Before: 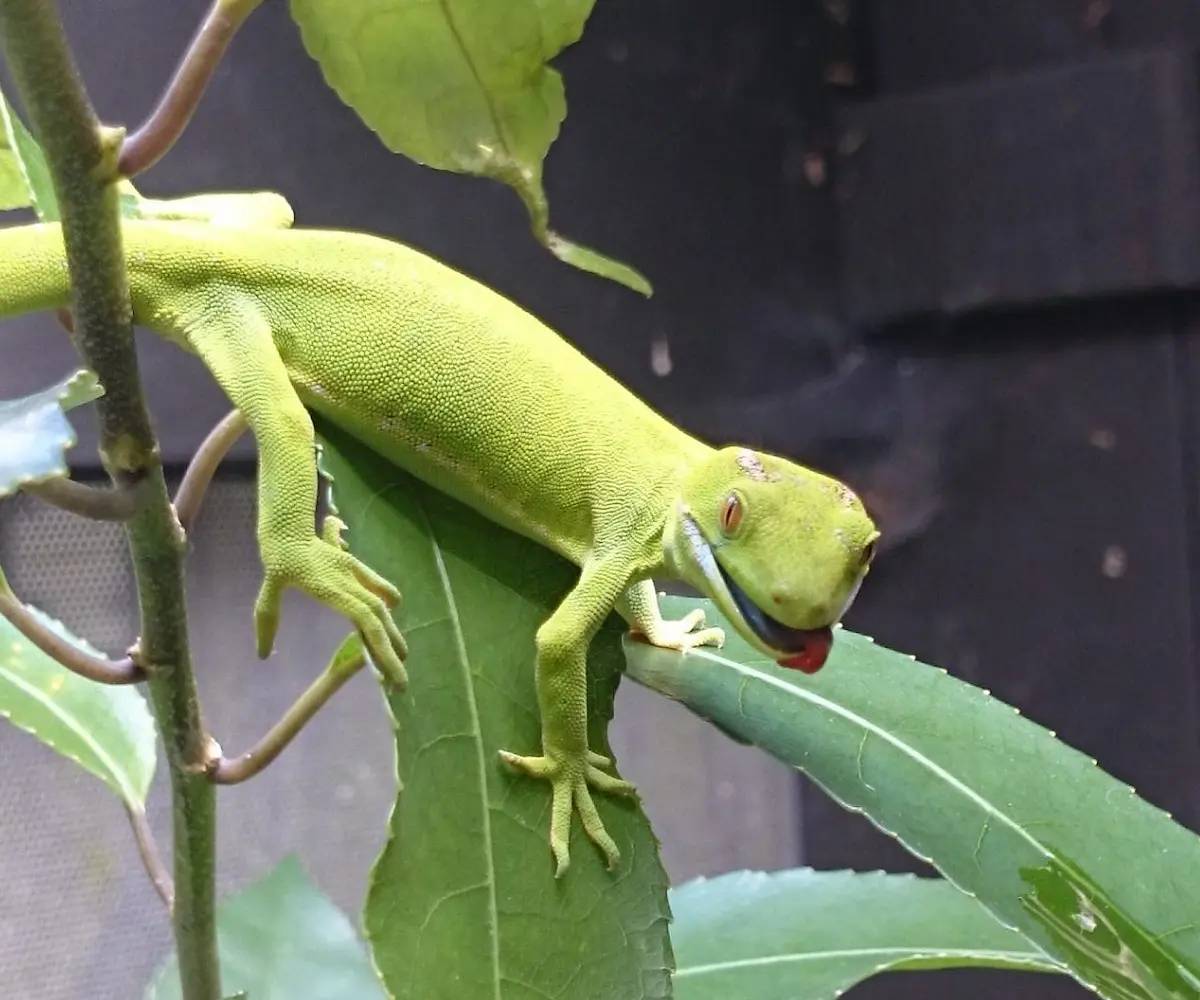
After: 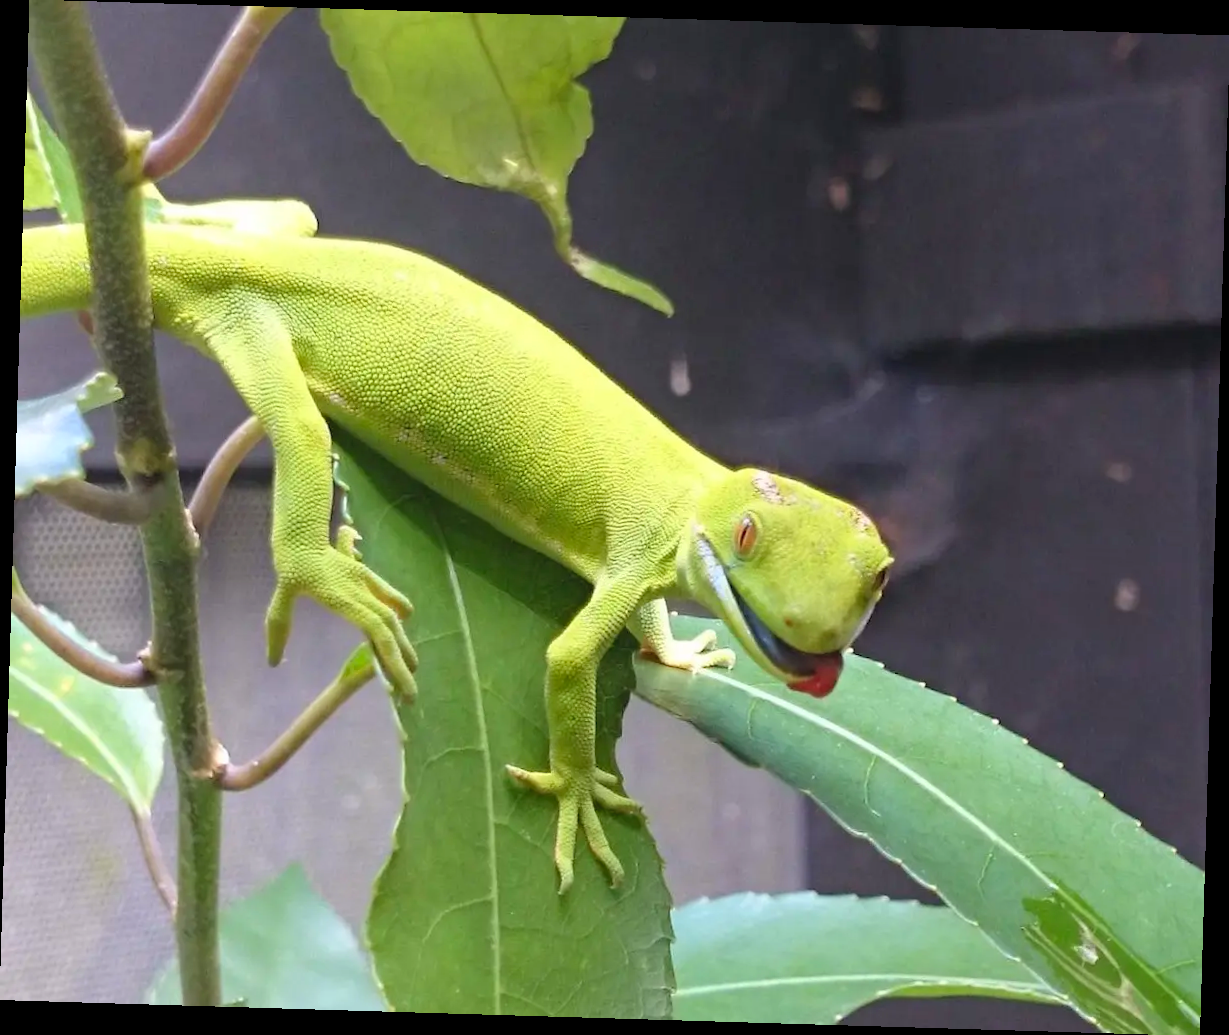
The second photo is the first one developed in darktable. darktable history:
contrast brightness saturation: brightness 0.09, saturation 0.19
rotate and perspective: rotation 1.72°, automatic cropping off
